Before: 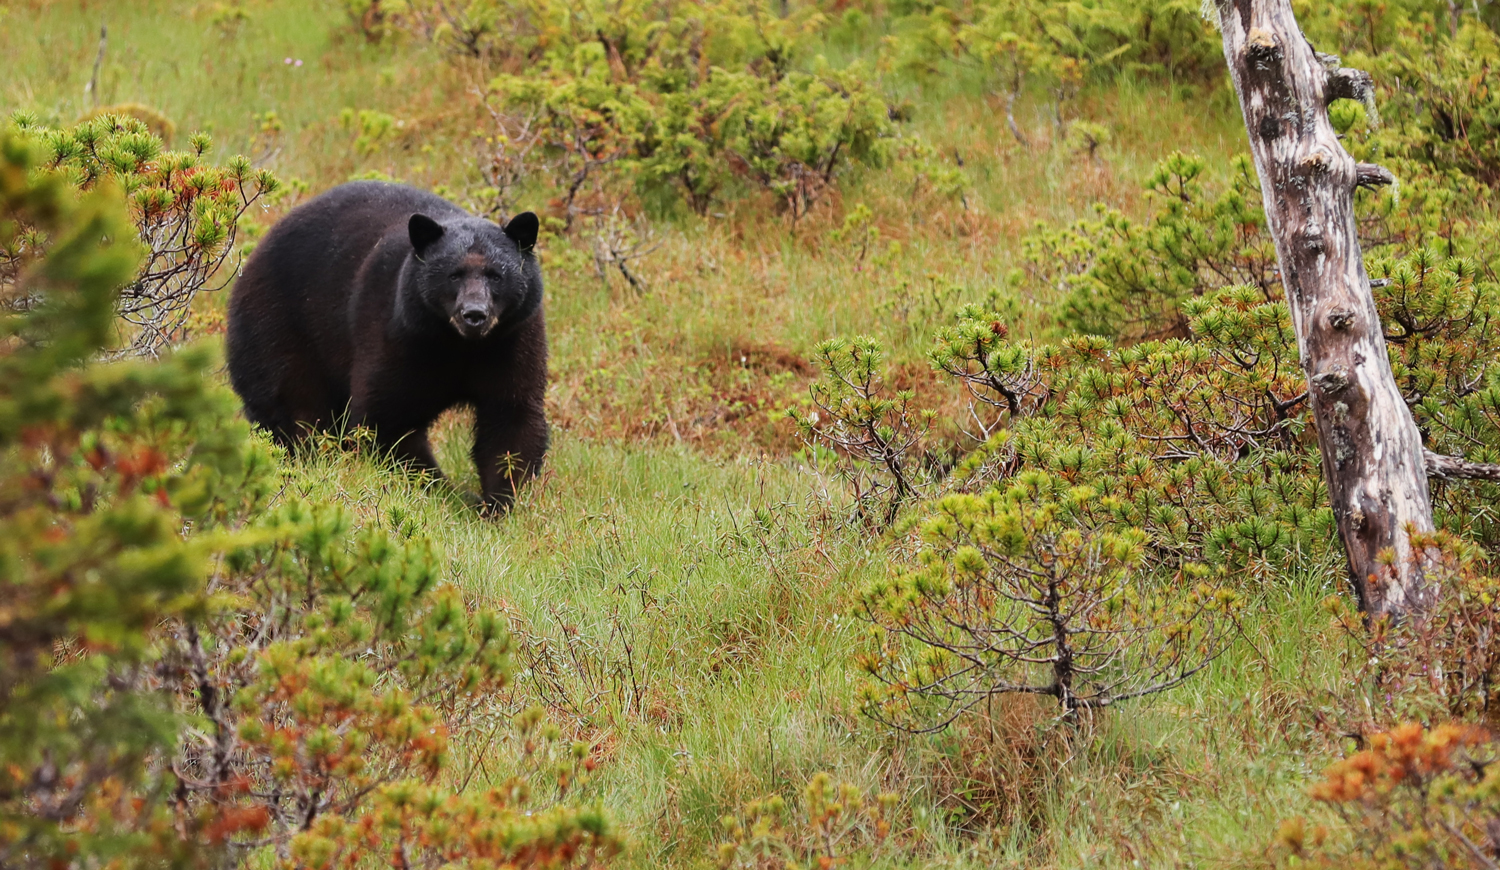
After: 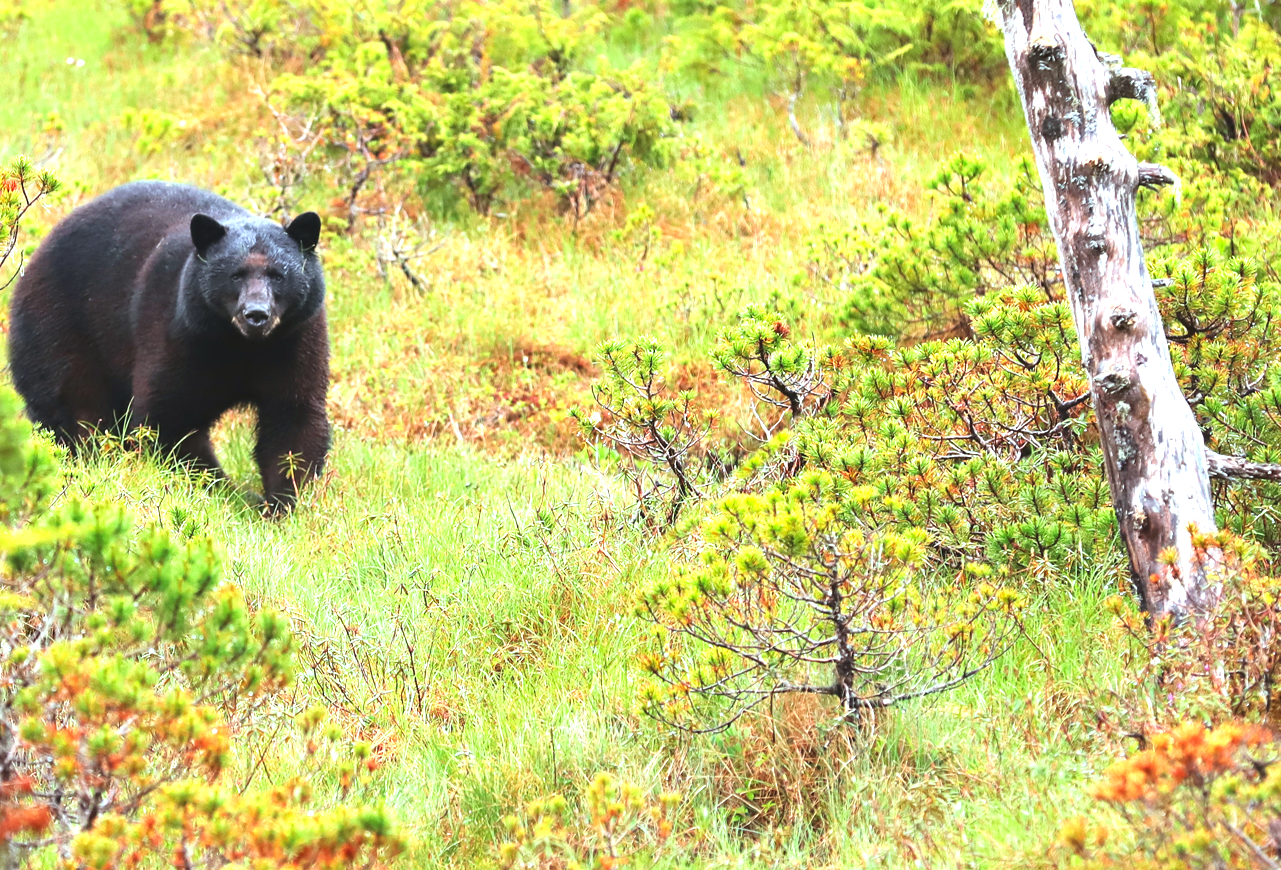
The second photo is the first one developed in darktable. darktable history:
contrast brightness saturation: saturation 0.18
exposure: black level correction -0.002, exposure 1.35 EV, compensate highlight preservation false
crop and rotate: left 14.584%
color correction: highlights a* -10.04, highlights b* -10.37
